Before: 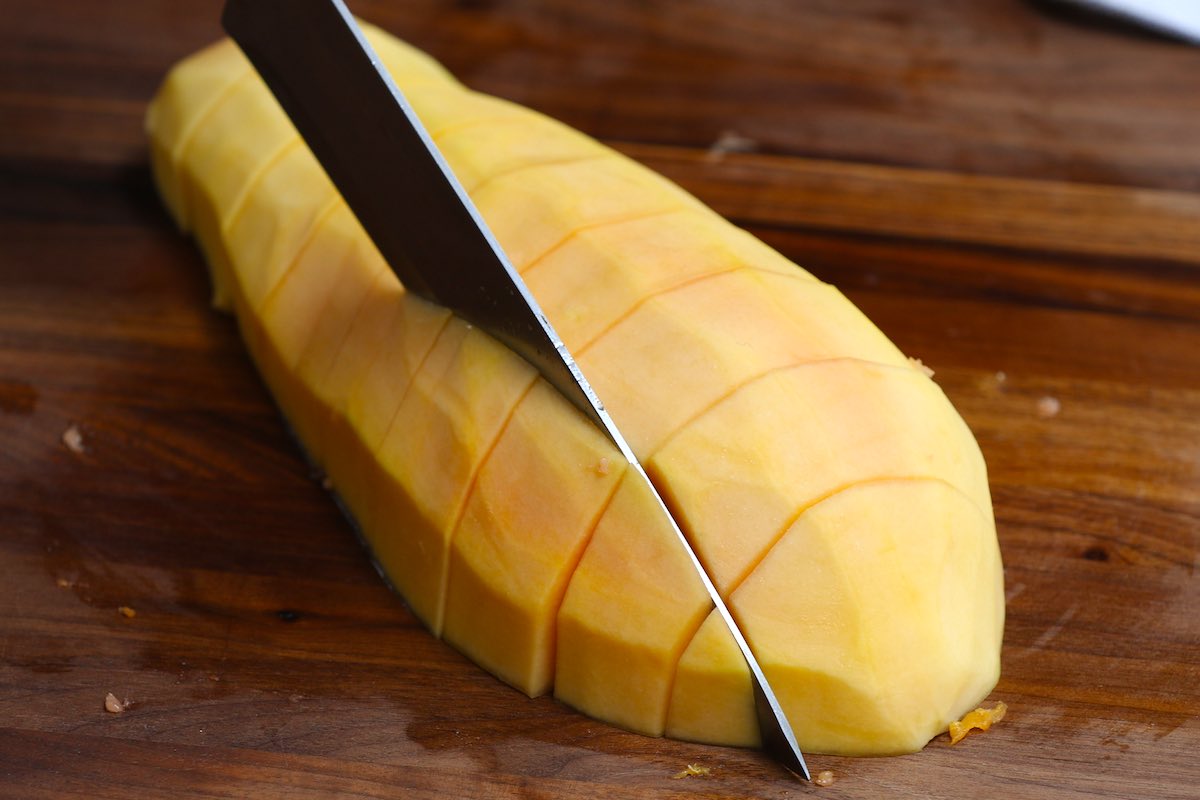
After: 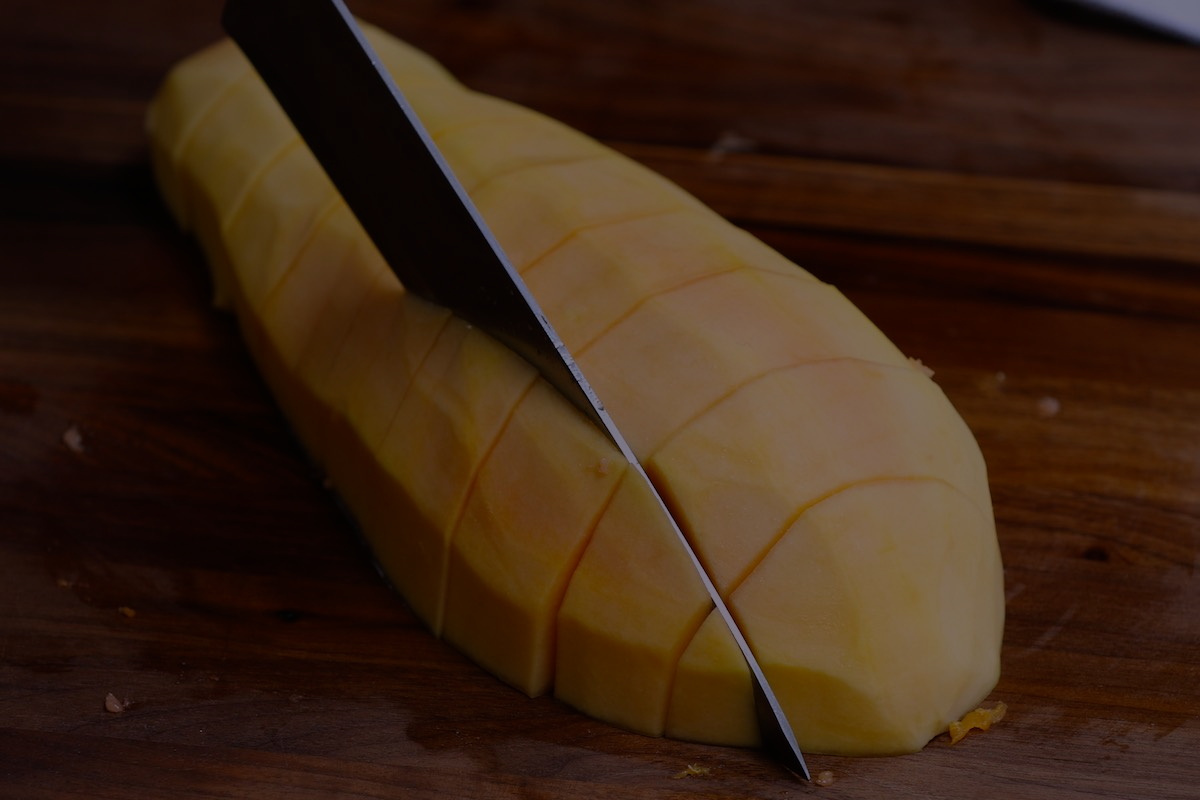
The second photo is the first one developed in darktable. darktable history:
exposure: exposure -2.446 EV, compensate highlight preservation false
white balance: red 1.066, blue 1.119
